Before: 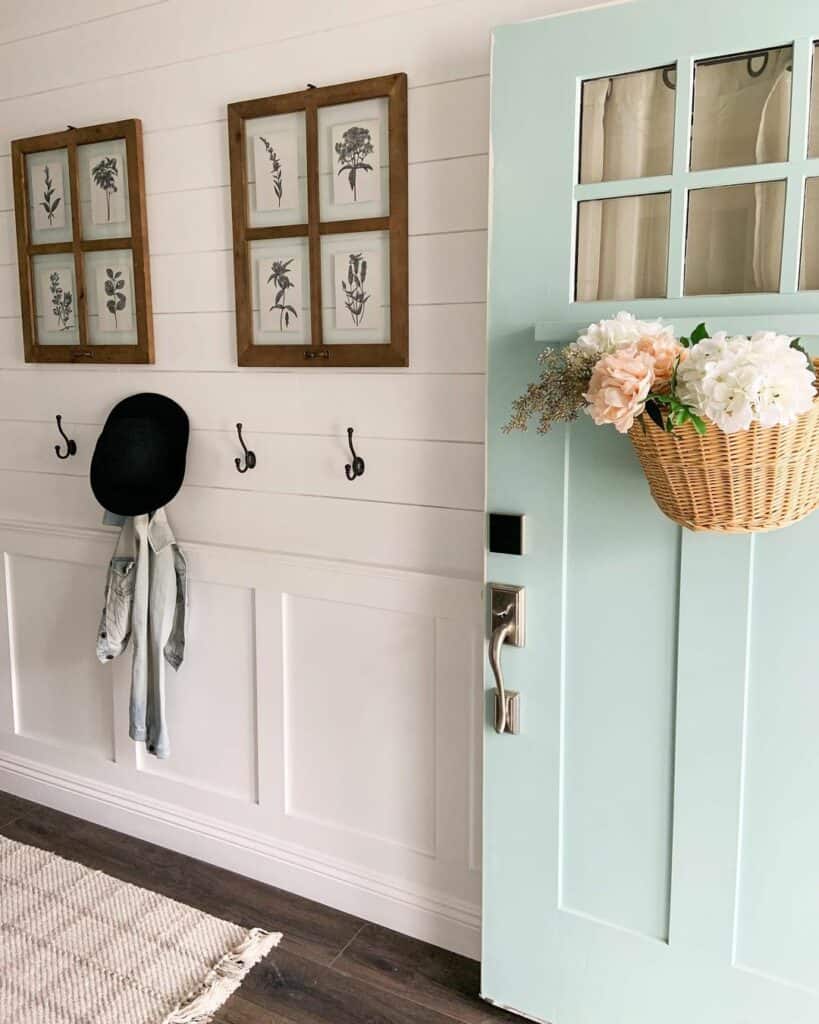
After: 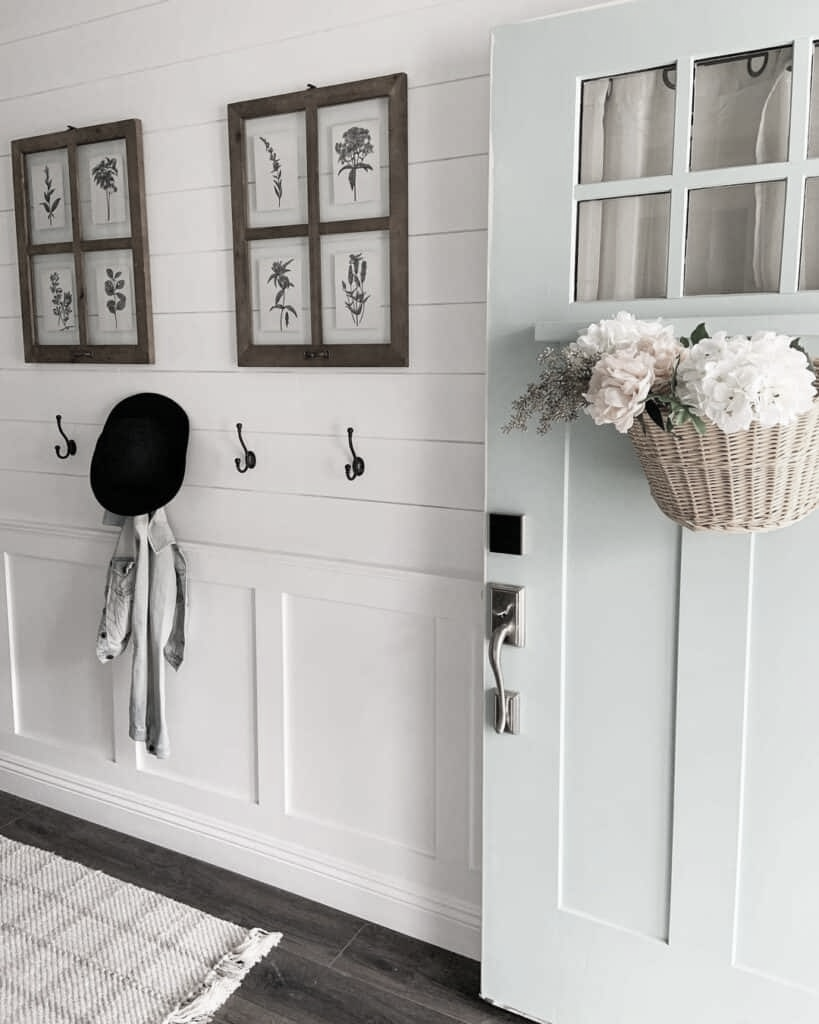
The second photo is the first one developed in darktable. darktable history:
color correction: highlights b* 0.056, saturation 0.252
